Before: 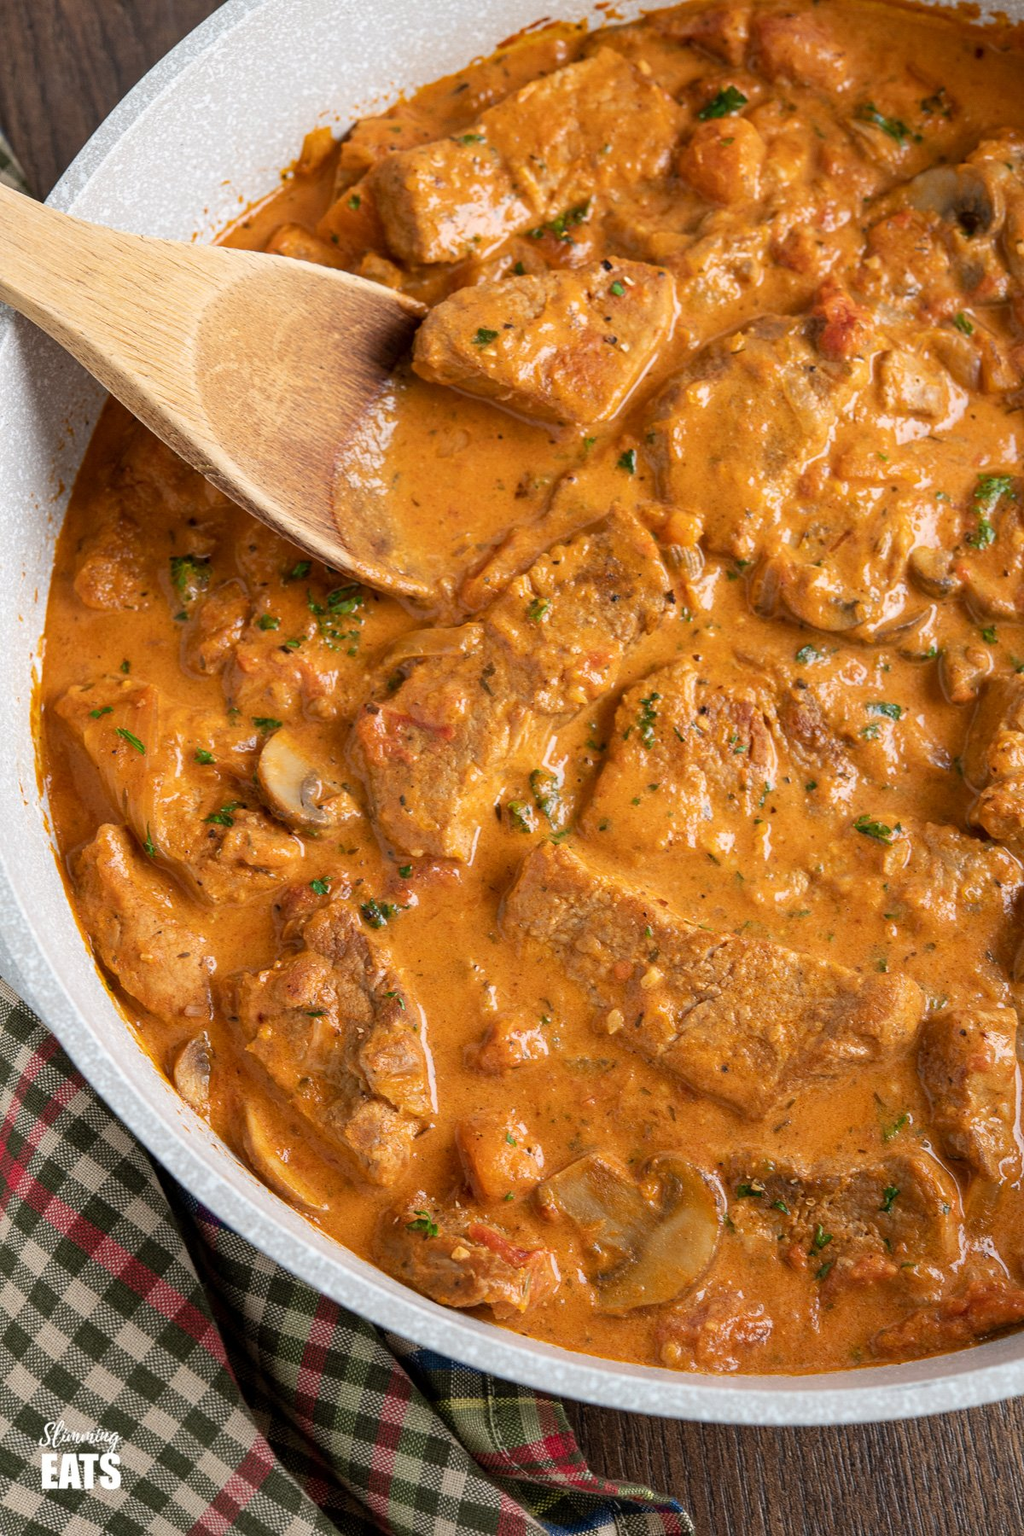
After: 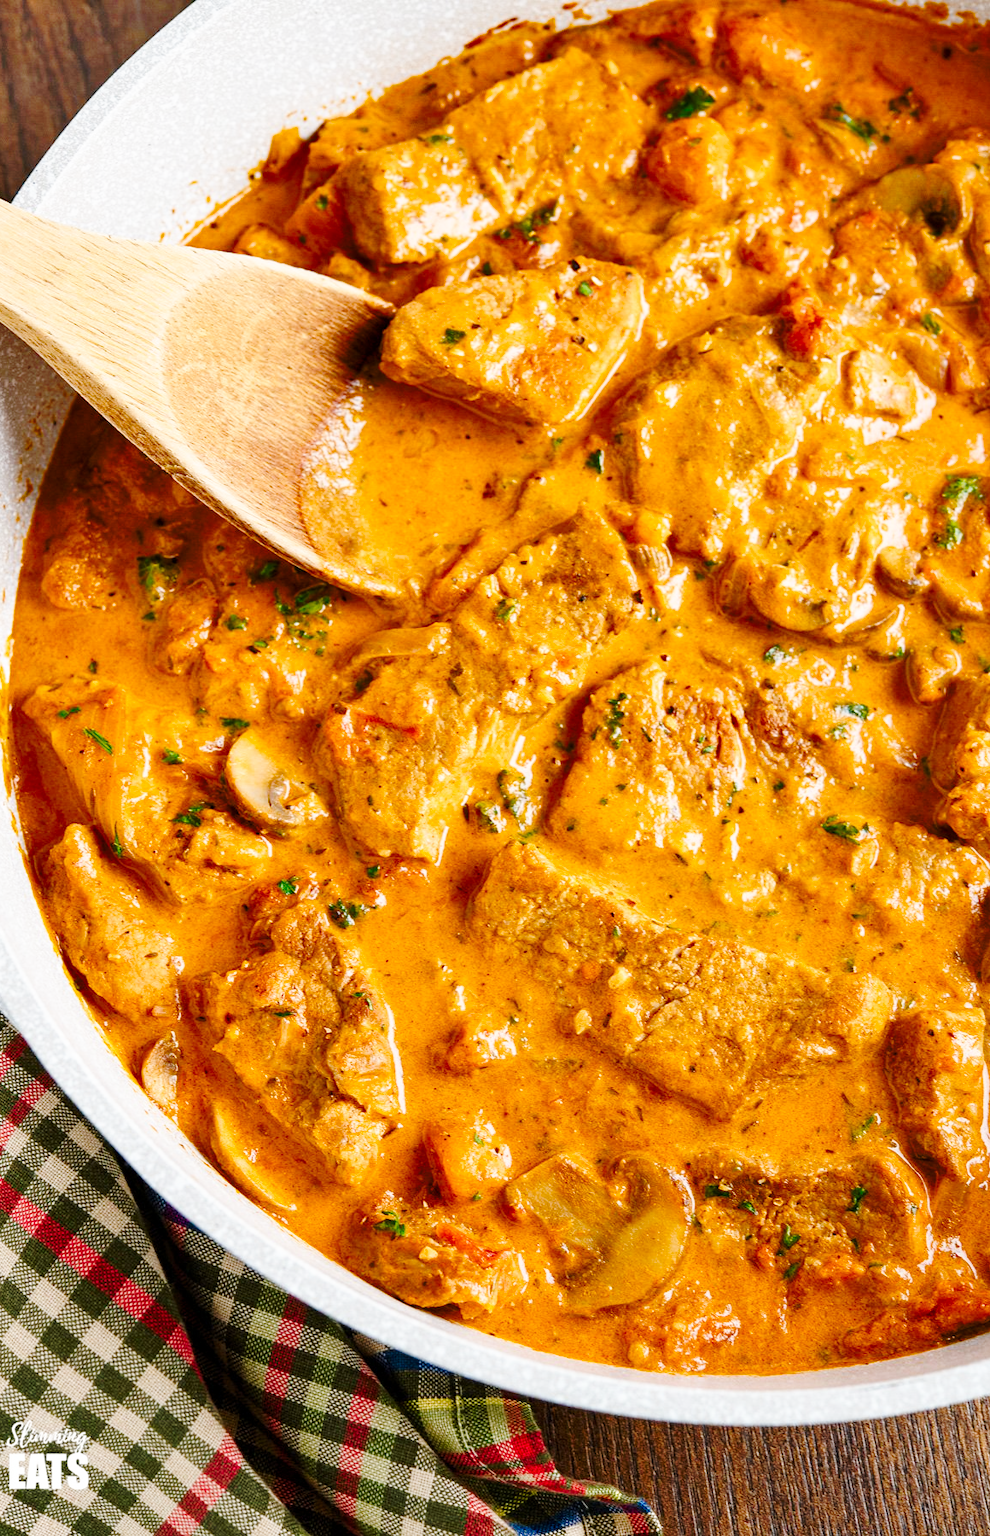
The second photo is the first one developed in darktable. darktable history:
crop and rotate: left 3.225%
tone curve: curves: ch0 [(0, 0) (0.003, 0.003) (0.011, 0.012) (0.025, 0.026) (0.044, 0.046) (0.069, 0.072) (0.1, 0.104) (0.136, 0.141) (0.177, 0.185) (0.224, 0.247) (0.277, 0.335) (0.335, 0.447) (0.399, 0.539) (0.468, 0.636) (0.543, 0.723) (0.623, 0.803) (0.709, 0.873) (0.801, 0.936) (0.898, 0.978) (1, 1)], preserve colors none
color balance rgb: shadows lift › chroma 0.748%, shadows lift › hue 115.76°, power › hue 172.13°, perceptual saturation grading › global saturation 20%, perceptual saturation grading › highlights -25.218%, perceptual saturation grading › shadows 49.473%, global vibrance 0.541%
shadows and highlights: highlights color adjustment 42.48%, low approximation 0.01, soften with gaussian
